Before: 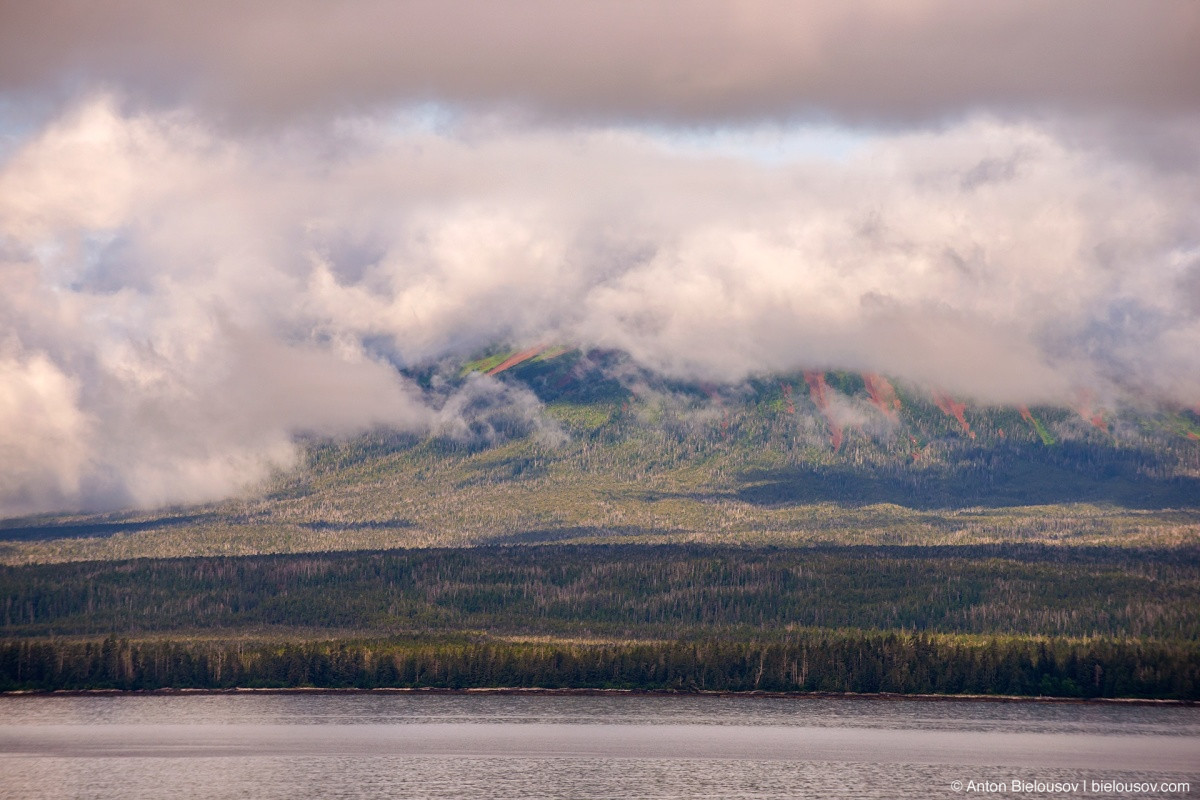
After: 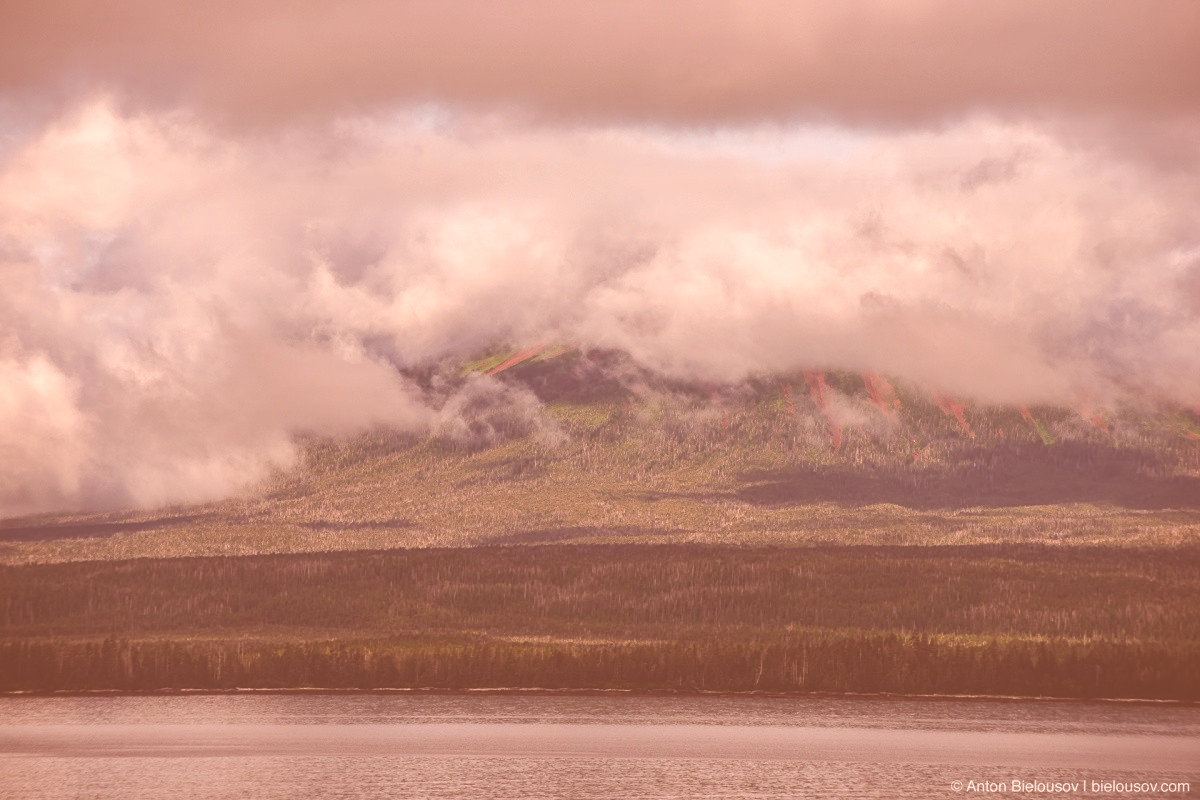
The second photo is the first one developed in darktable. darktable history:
exposure: black level correction -0.087, compensate highlight preservation false
color correction: highlights a* 9.03, highlights b* 8.71, shadows a* 40, shadows b* 40, saturation 0.8
